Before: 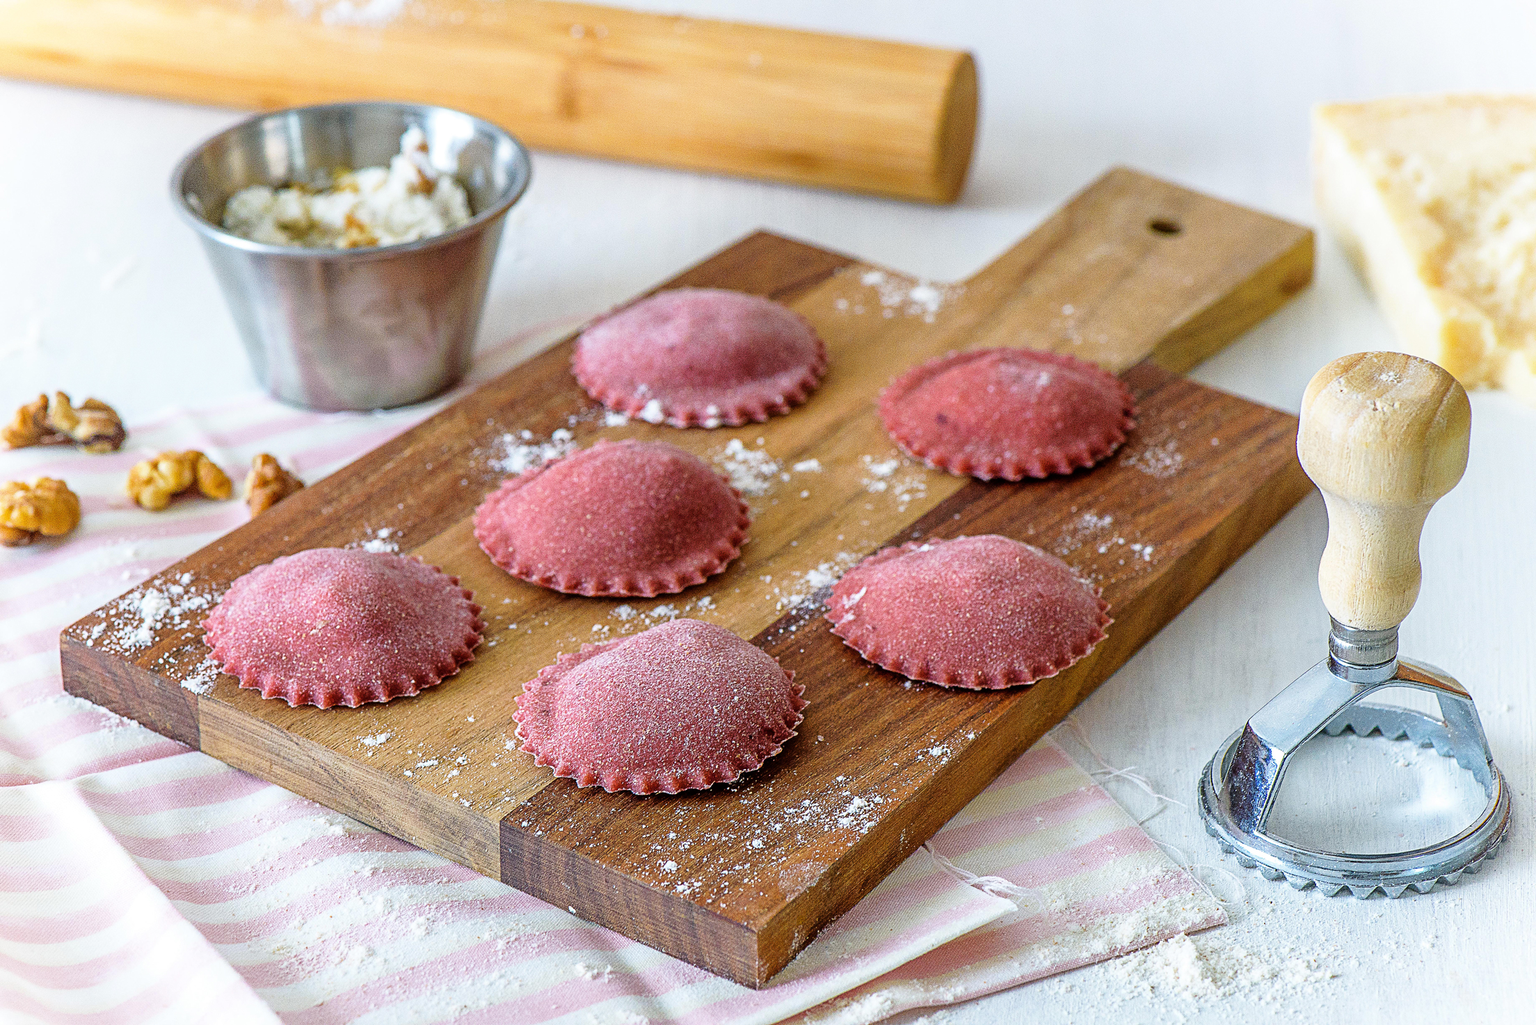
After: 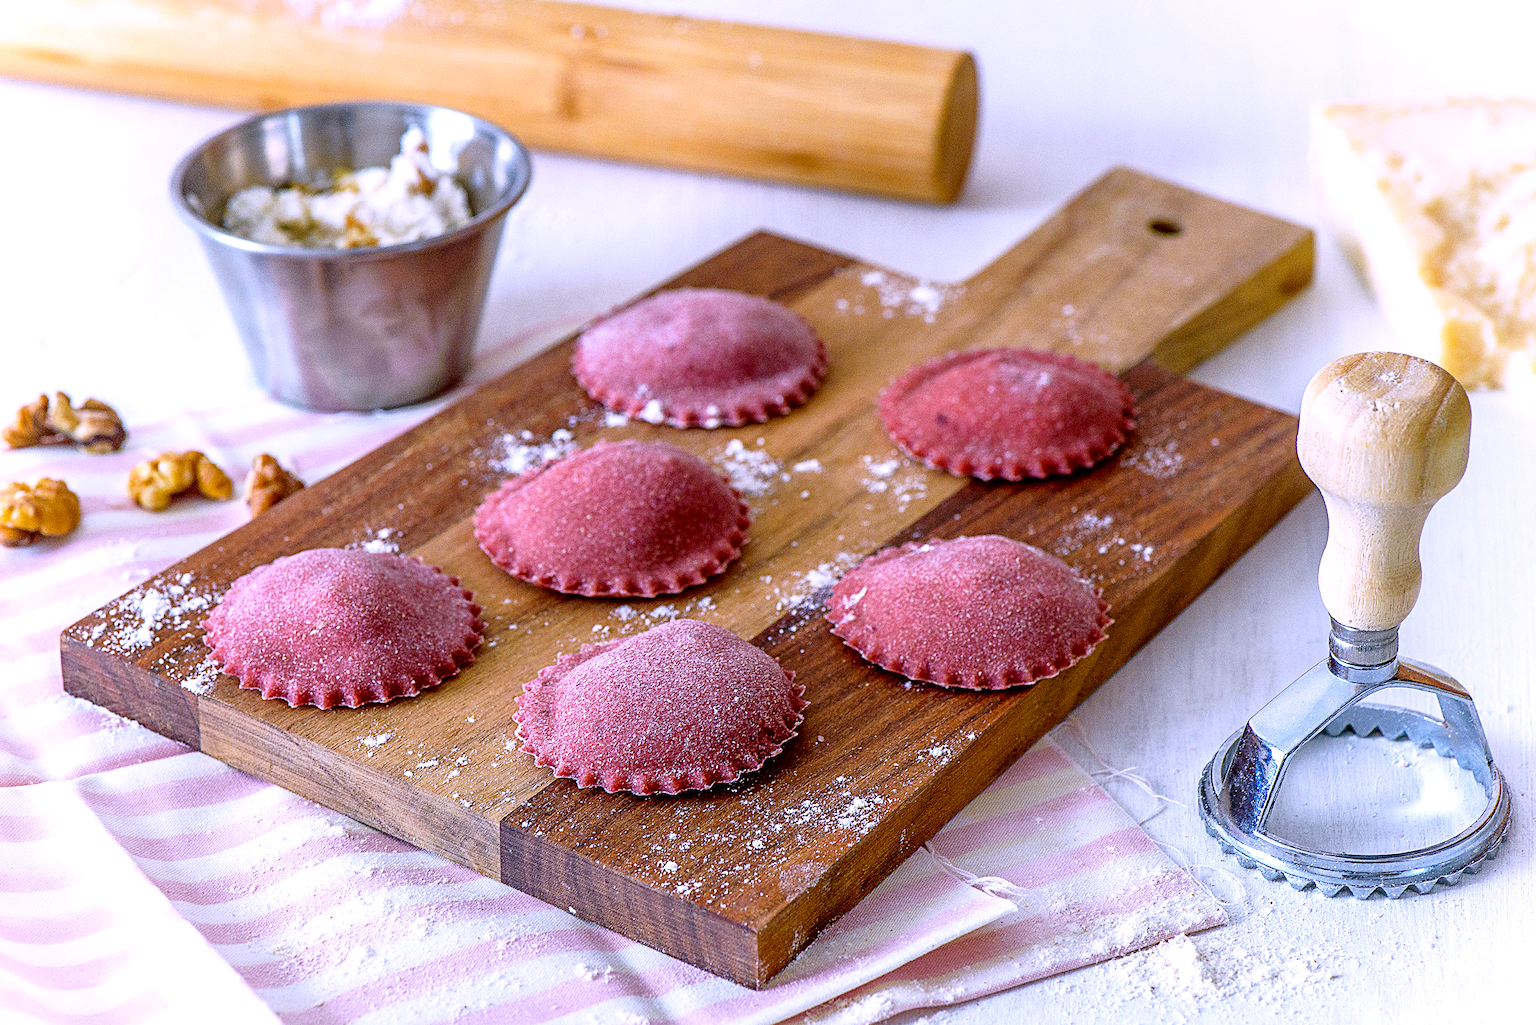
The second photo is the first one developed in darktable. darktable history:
exposure: black level correction 0.009, exposure 0.119 EV, compensate highlight preservation false
white balance: red 1.042, blue 1.17
contrast brightness saturation: brightness -0.09
